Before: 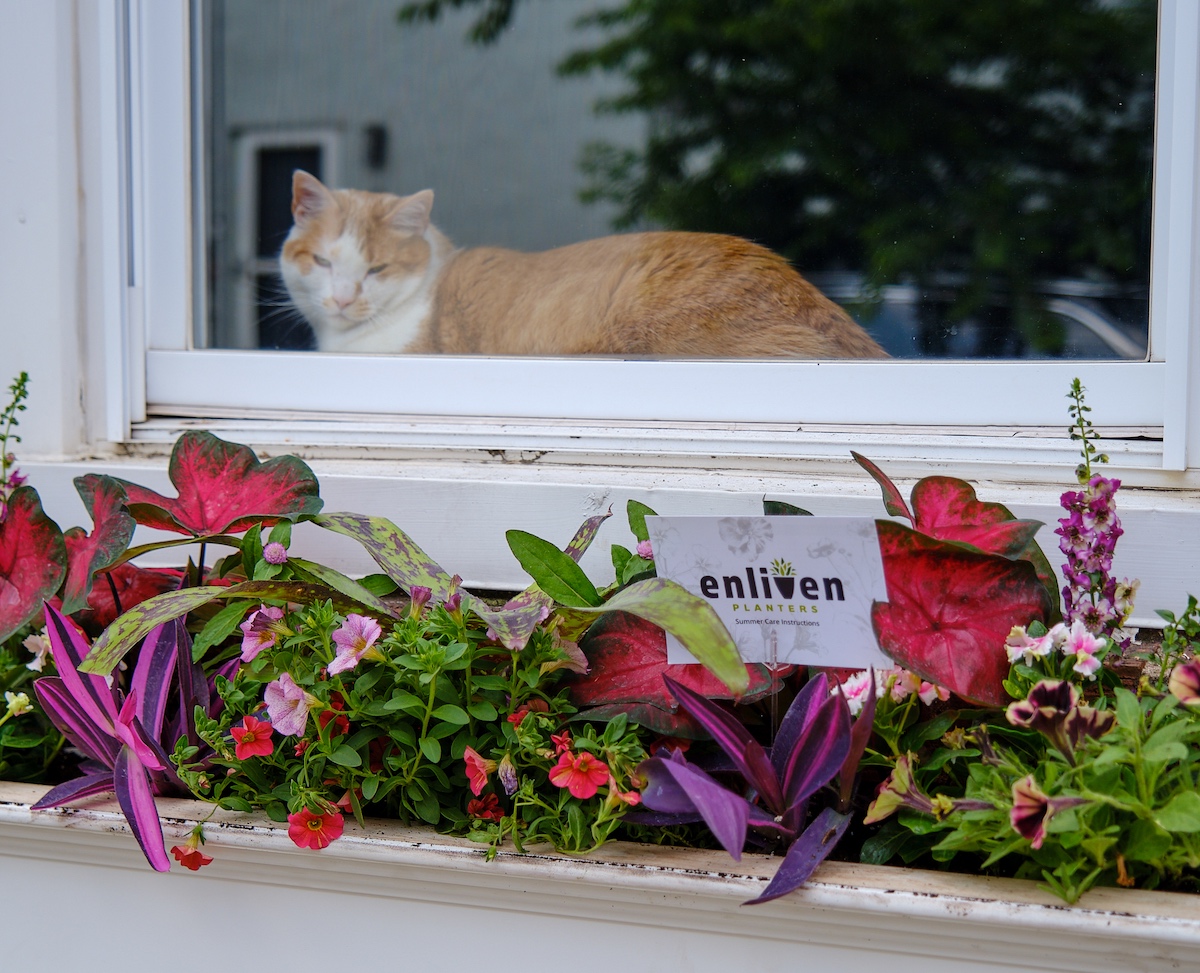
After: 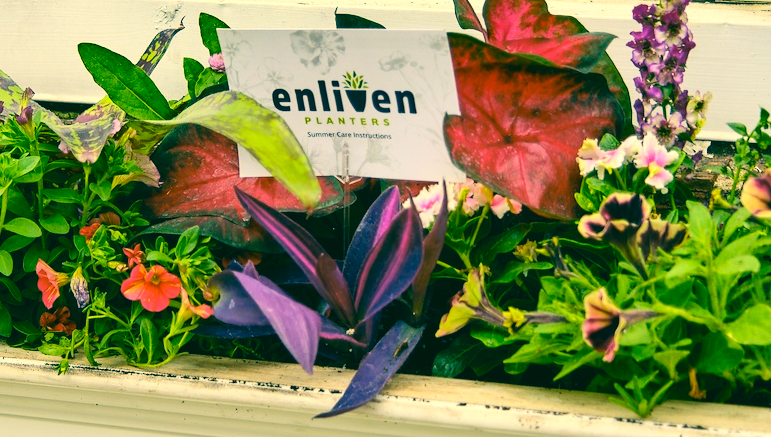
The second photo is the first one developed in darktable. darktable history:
color correction: highlights a* 2.06, highlights b* 34.43, shadows a* -36.53, shadows b* -6.22
contrast brightness saturation: contrast 0.202, brightness 0.153, saturation 0.14
crop and rotate: left 35.733%, top 50.068%, bottom 4.943%
shadows and highlights: radius 108.55, shadows 23.38, highlights -59.46, low approximation 0.01, soften with gaussian
exposure: exposure 0.557 EV, compensate highlight preservation false
